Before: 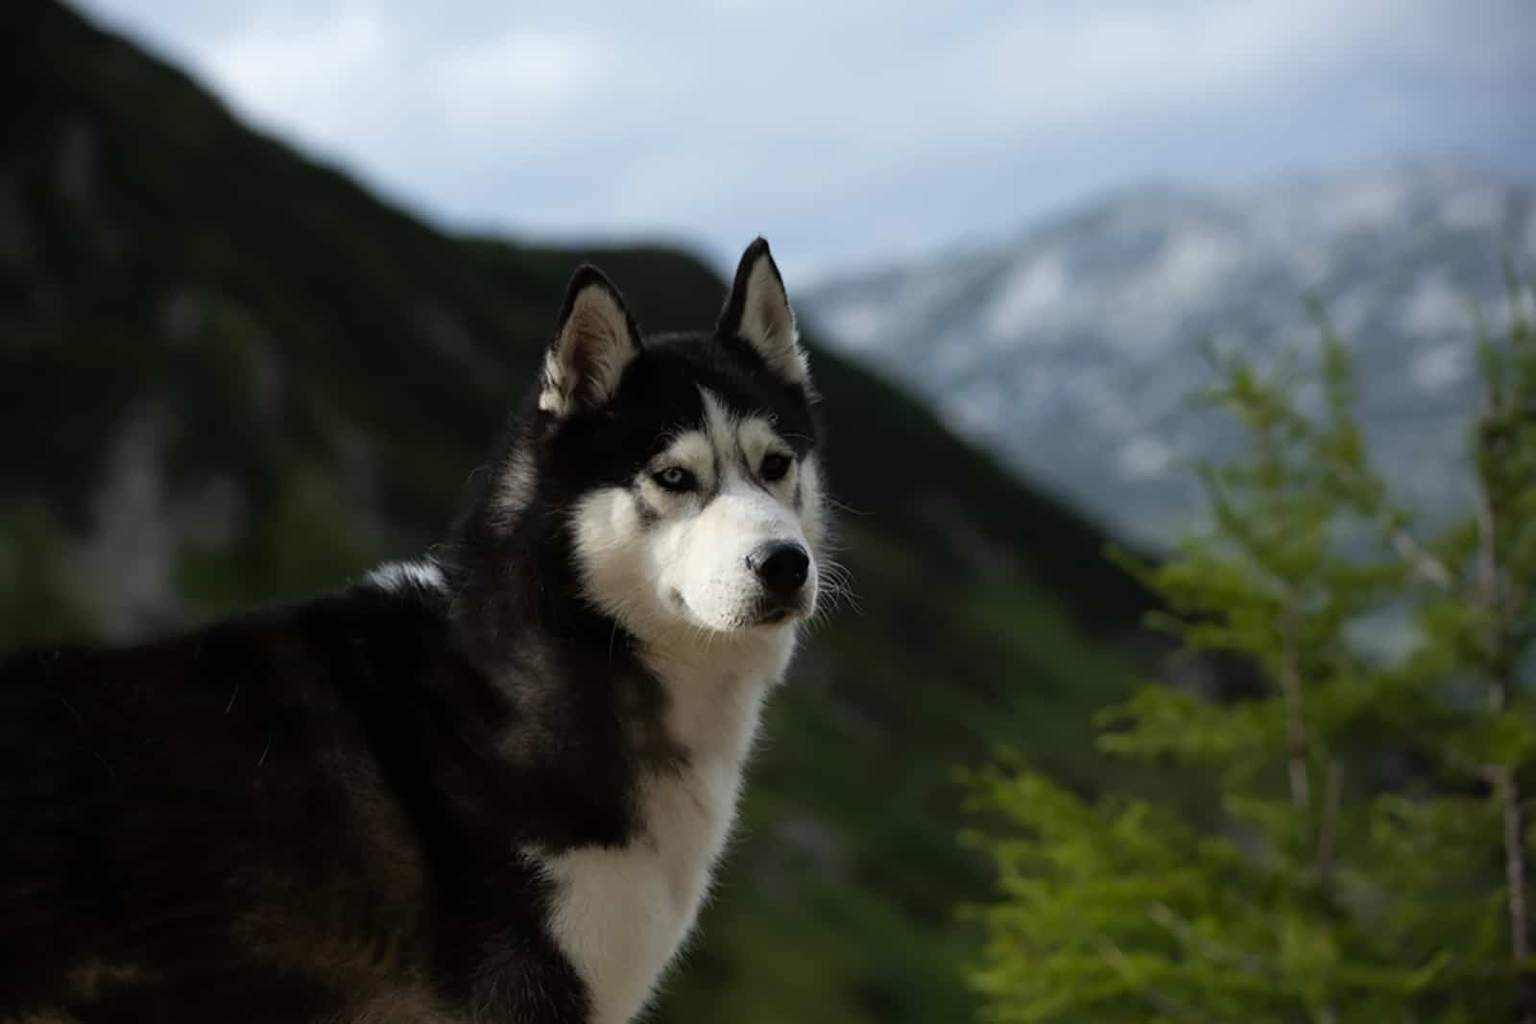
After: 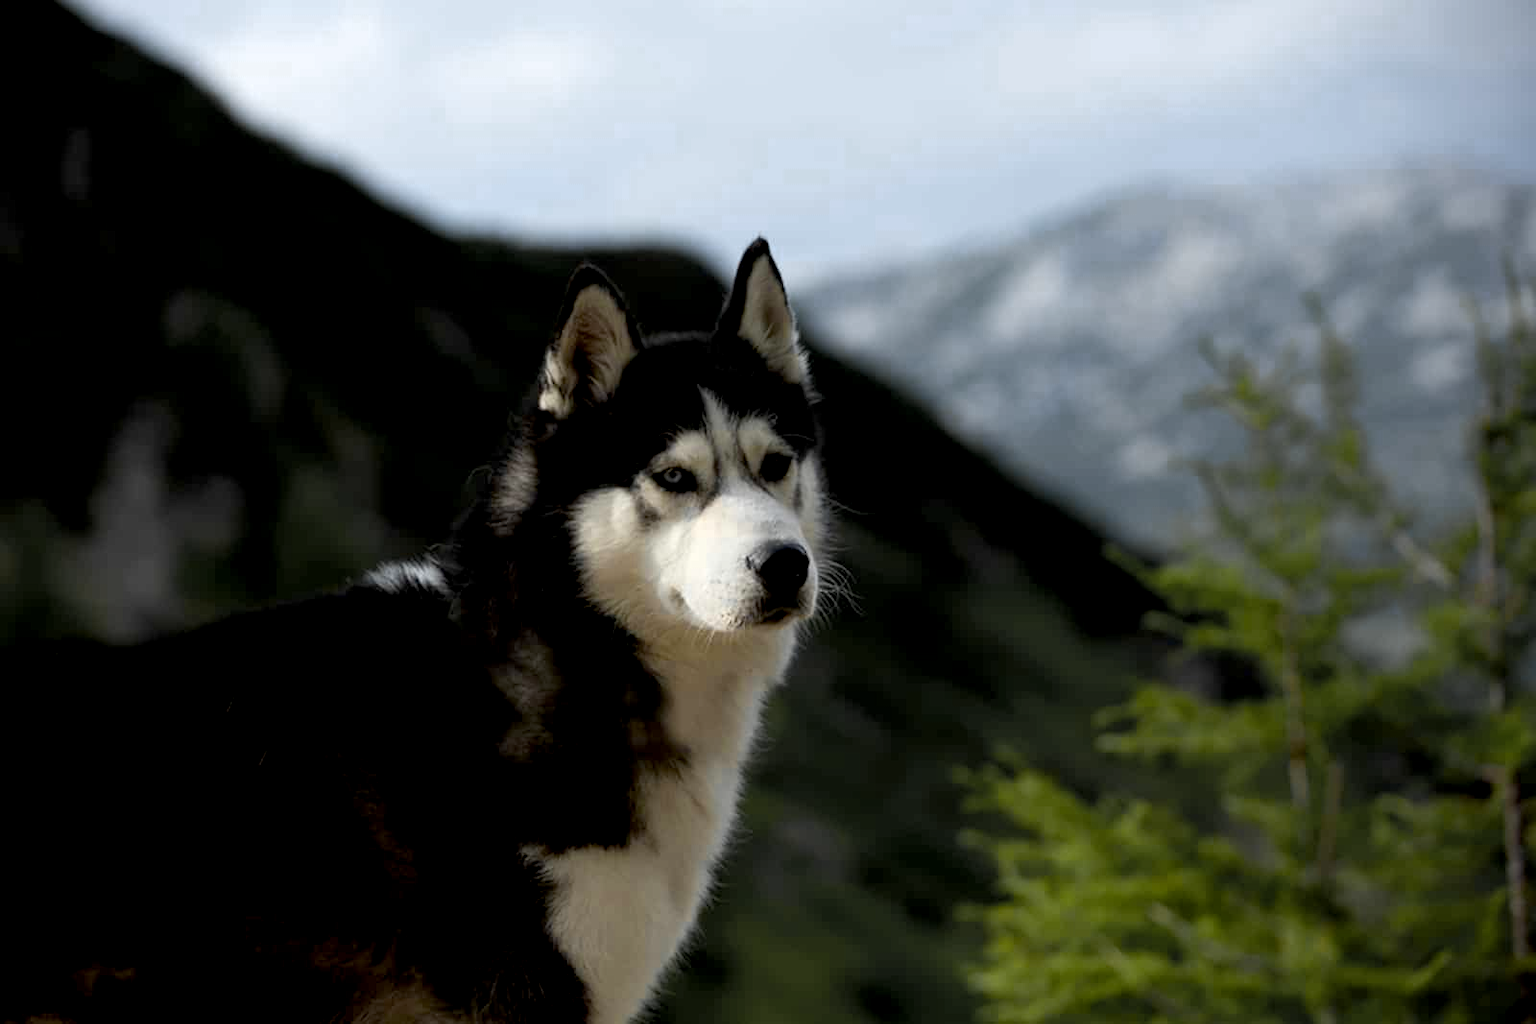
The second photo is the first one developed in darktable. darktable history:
color zones: curves: ch0 [(0.004, 0.306) (0.107, 0.448) (0.252, 0.656) (0.41, 0.398) (0.595, 0.515) (0.768, 0.628)]; ch1 [(0.07, 0.323) (0.151, 0.452) (0.252, 0.608) (0.346, 0.221) (0.463, 0.189) (0.61, 0.368) (0.735, 0.395) (0.921, 0.412)]; ch2 [(0, 0.476) (0.132, 0.512) (0.243, 0.512) (0.397, 0.48) (0.522, 0.376) (0.634, 0.536) (0.761, 0.46)]
exposure: black level correction 0.009, compensate exposure bias true, compensate highlight preservation false
